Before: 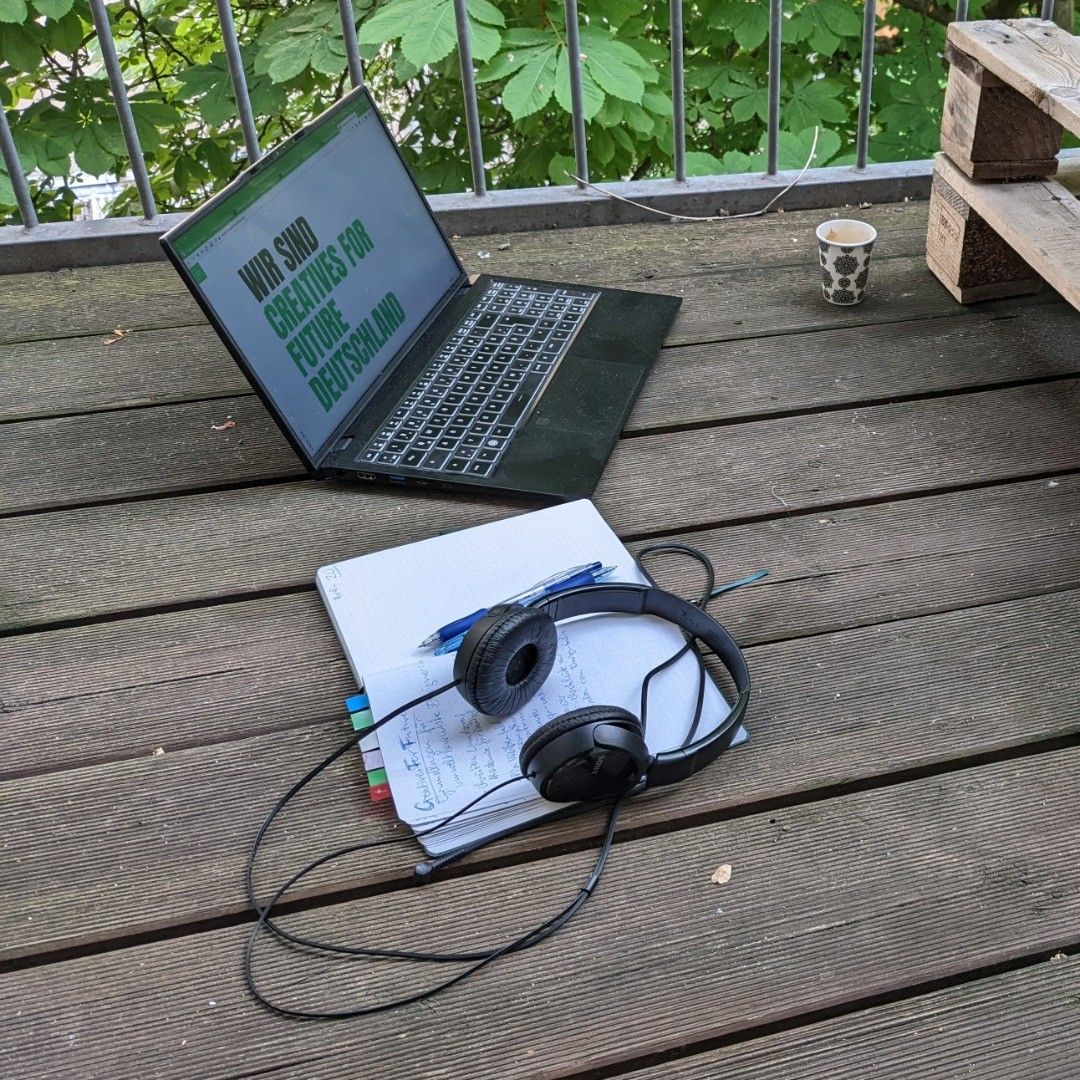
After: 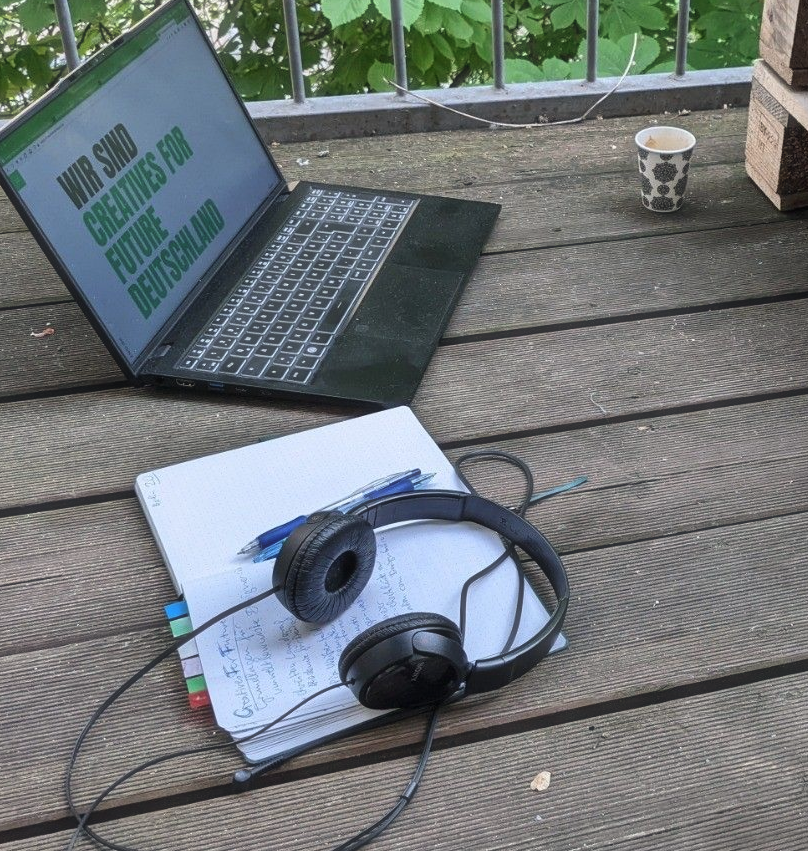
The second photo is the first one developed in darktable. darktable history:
crop: left 16.768%, top 8.653%, right 8.362%, bottom 12.485%
haze removal: strength -0.1, adaptive false
